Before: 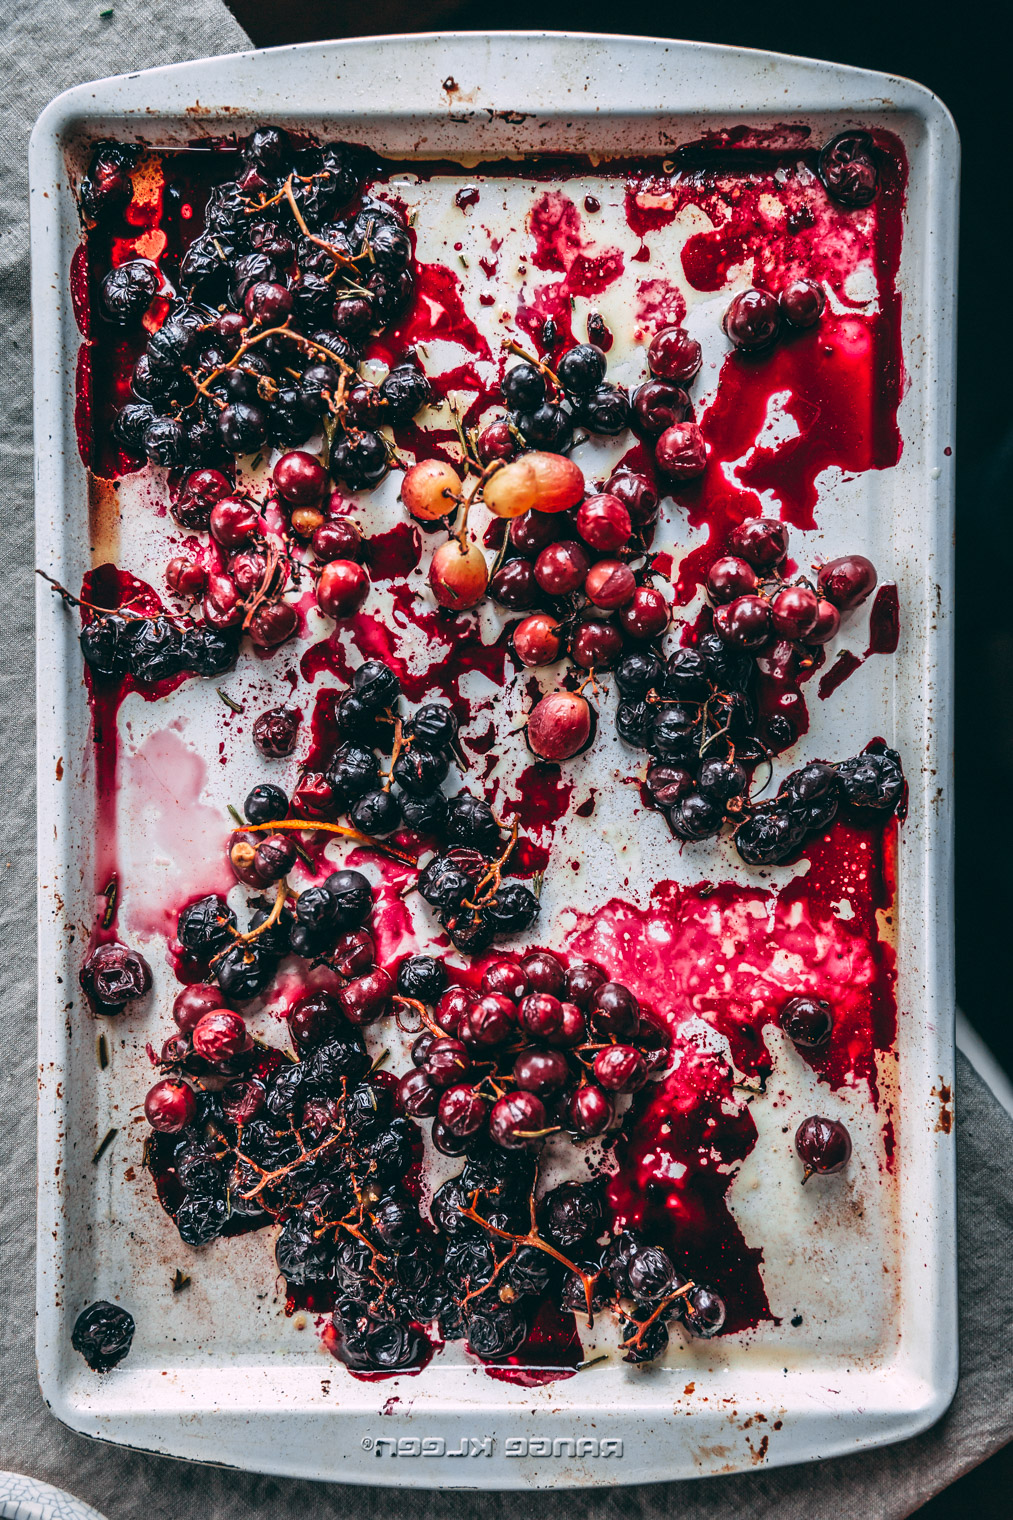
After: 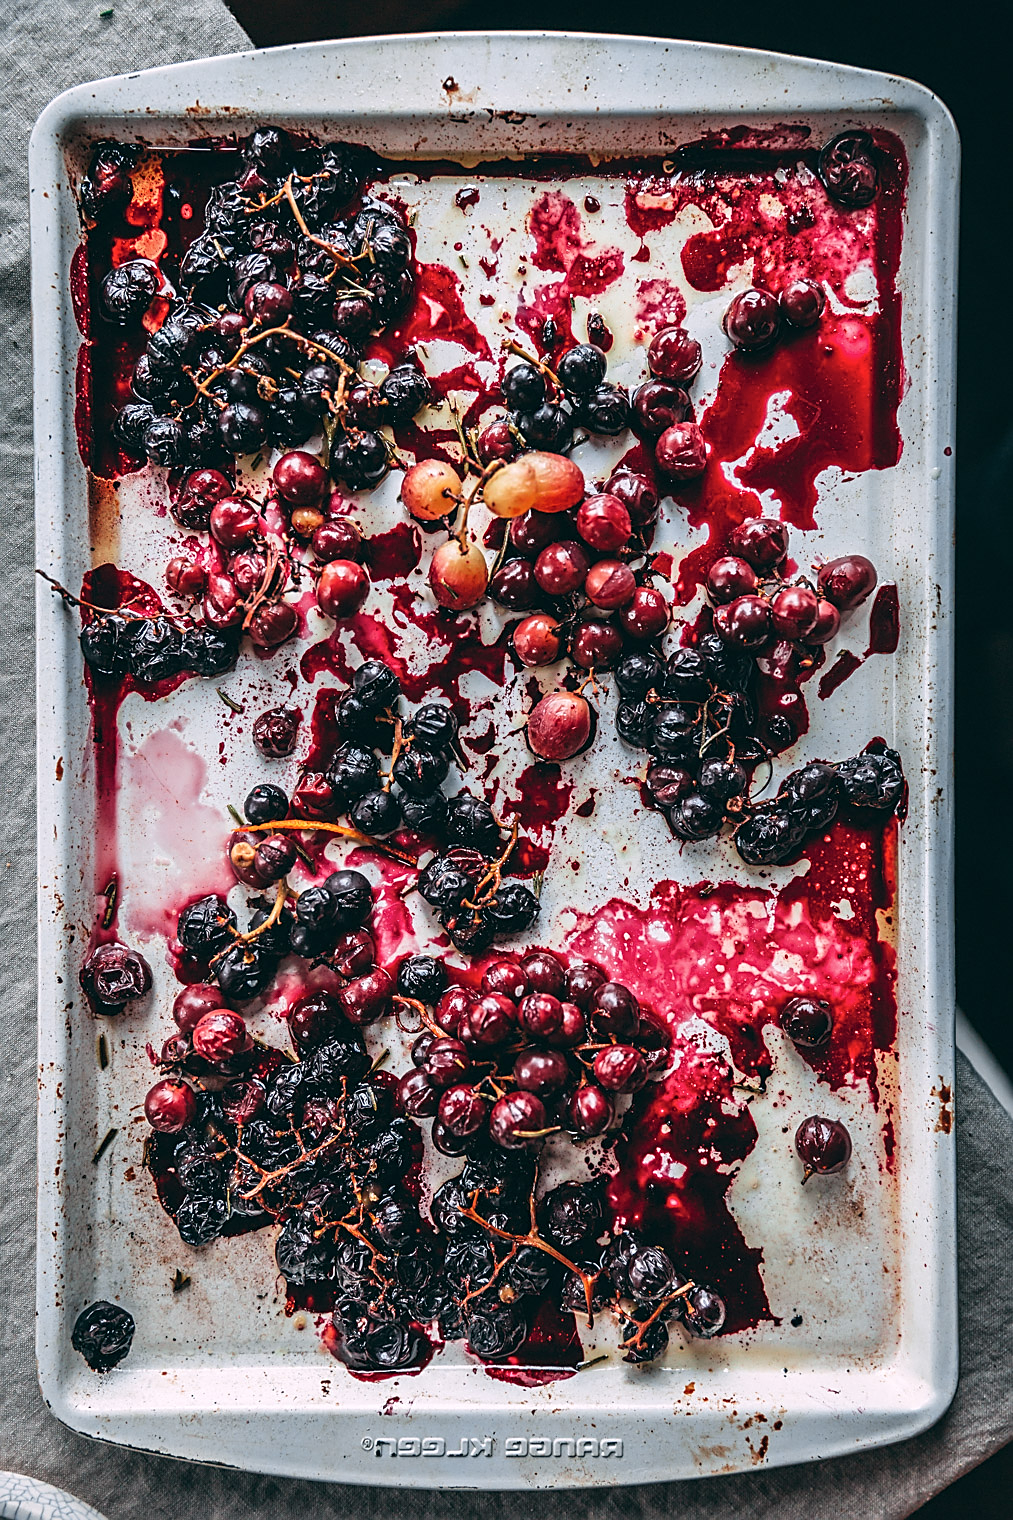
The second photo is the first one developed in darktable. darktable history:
contrast brightness saturation: saturation -0.059
sharpen: on, module defaults
